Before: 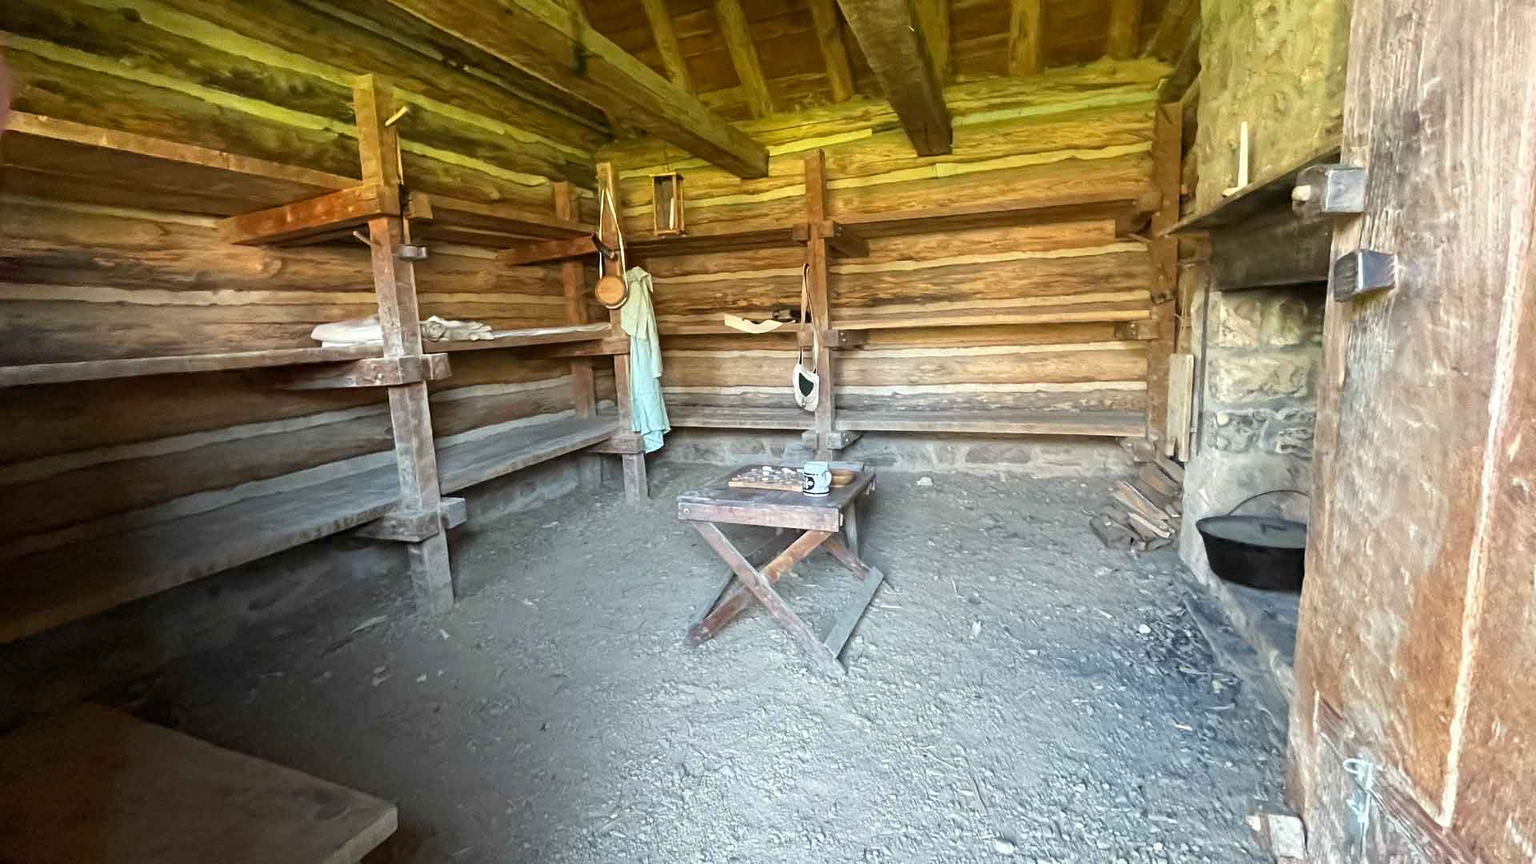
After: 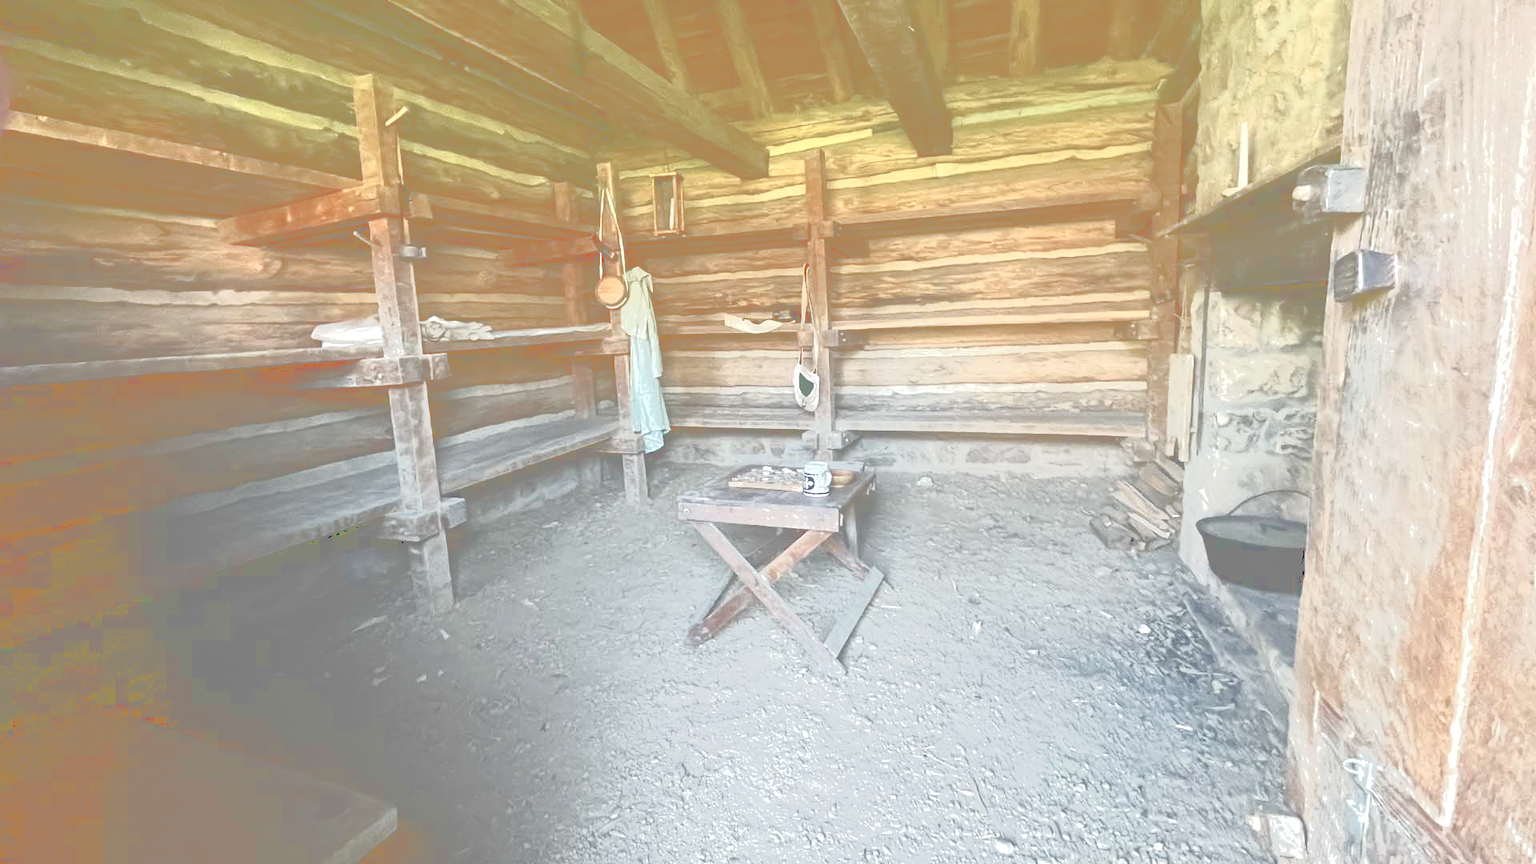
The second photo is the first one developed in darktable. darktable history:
color zones: curves: ch1 [(0, 0.292) (0.001, 0.292) (0.2, 0.264) (0.4, 0.248) (0.6, 0.248) (0.8, 0.264) (0.999, 0.292) (1, 0.292)]
levels: levels [0, 0.435, 0.917]
tone curve: curves: ch0 [(0, 0) (0.003, 0.437) (0.011, 0.438) (0.025, 0.441) (0.044, 0.441) (0.069, 0.441) (0.1, 0.444) (0.136, 0.447) (0.177, 0.452) (0.224, 0.457) (0.277, 0.466) (0.335, 0.485) (0.399, 0.514) (0.468, 0.558) (0.543, 0.616) (0.623, 0.686) (0.709, 0.76) (0.801, 0.803) (0.898, 0.825) (1, 1)]
